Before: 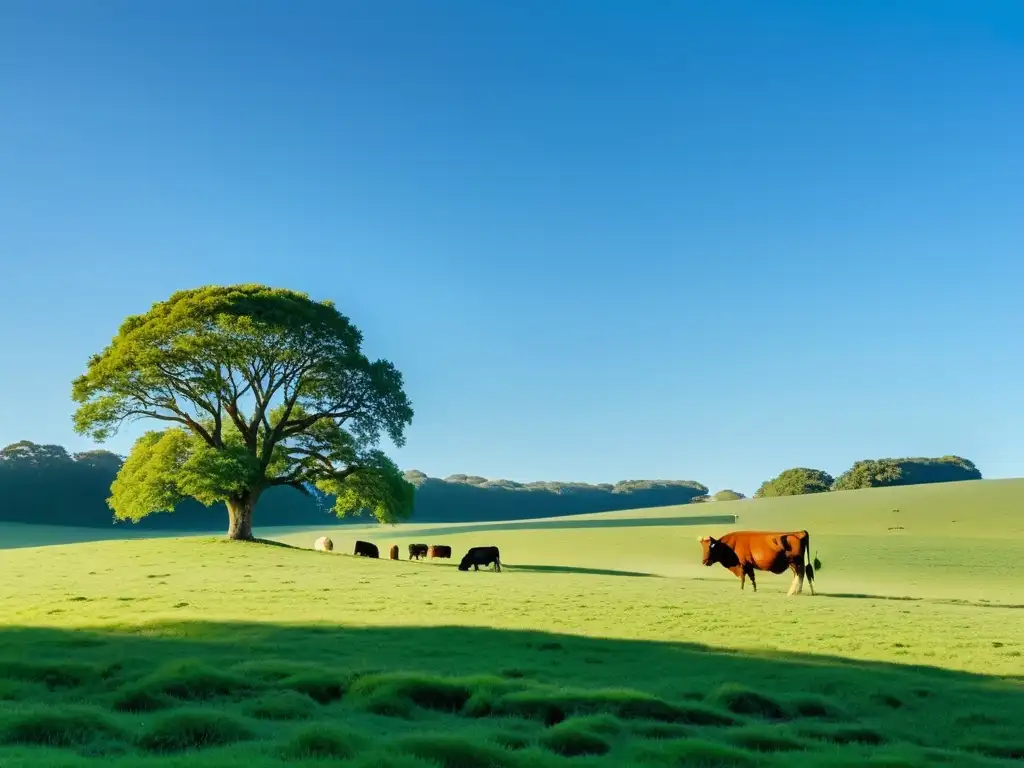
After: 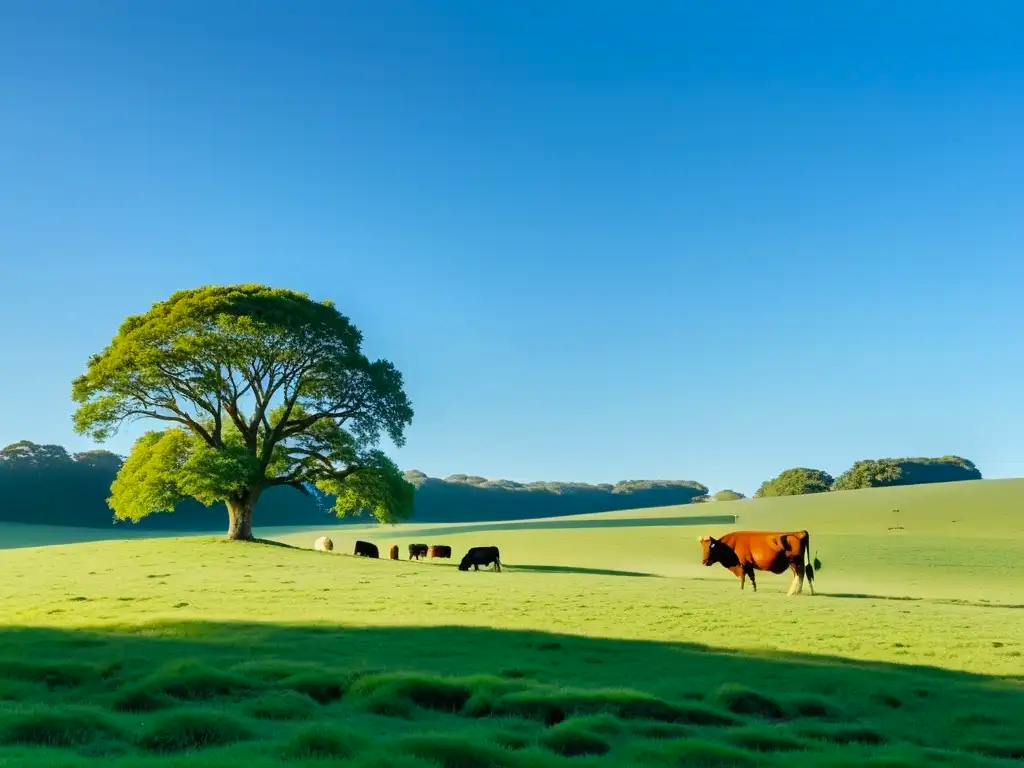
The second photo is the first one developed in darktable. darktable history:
contrast brightness saturation: contrast 0.042, saturation 0.069
